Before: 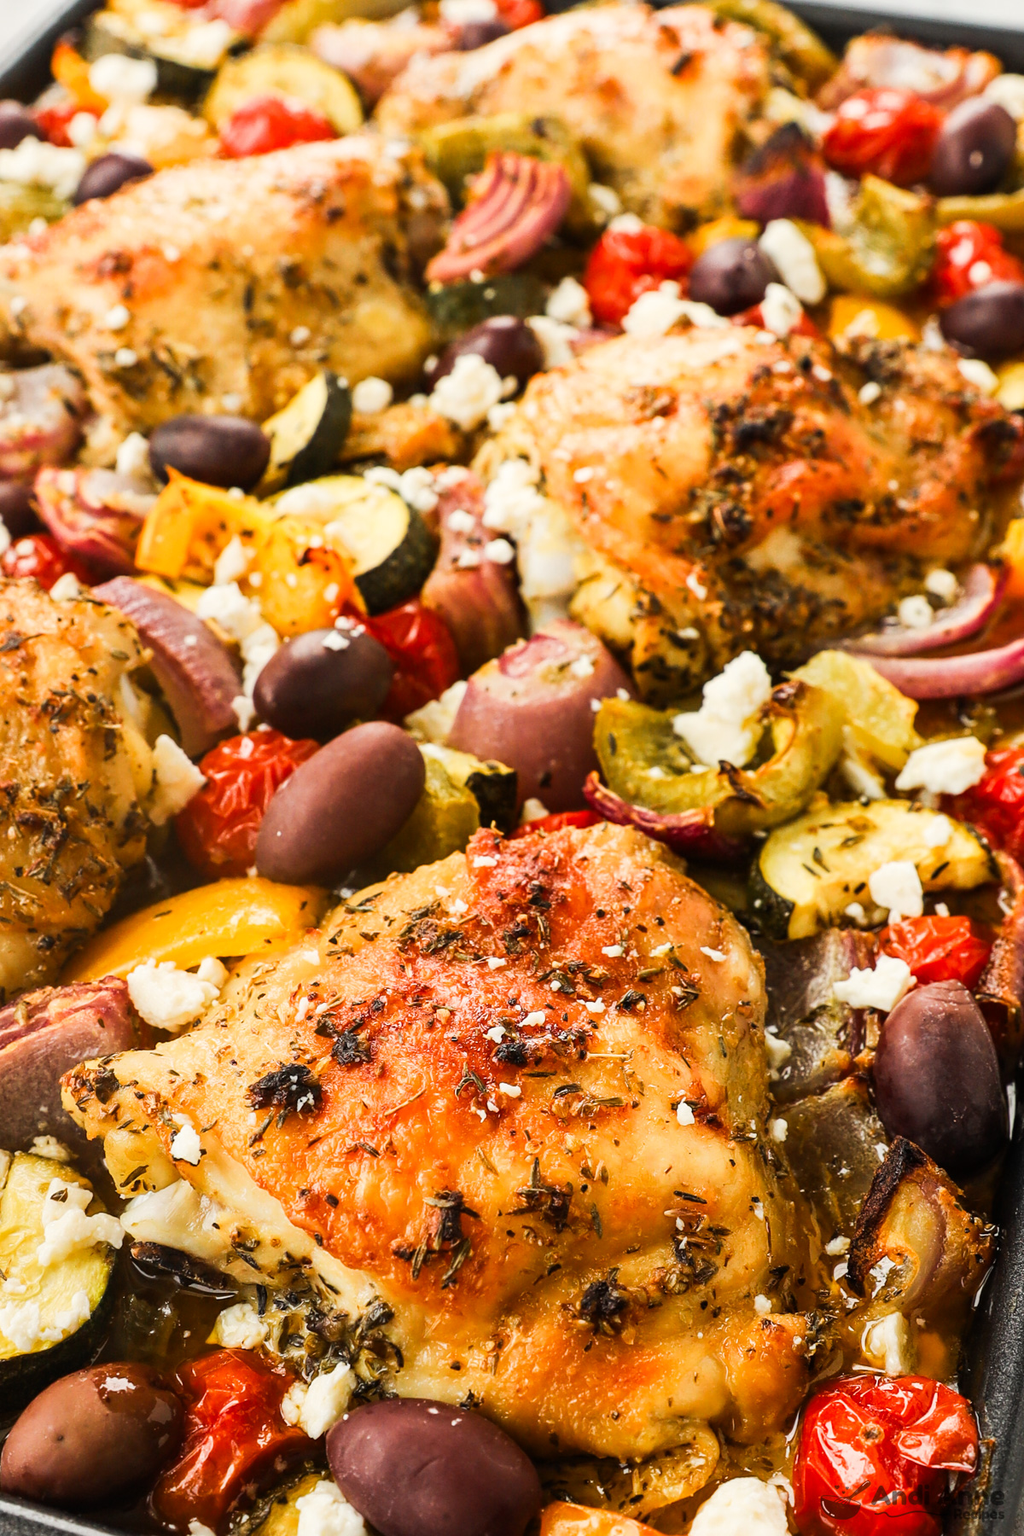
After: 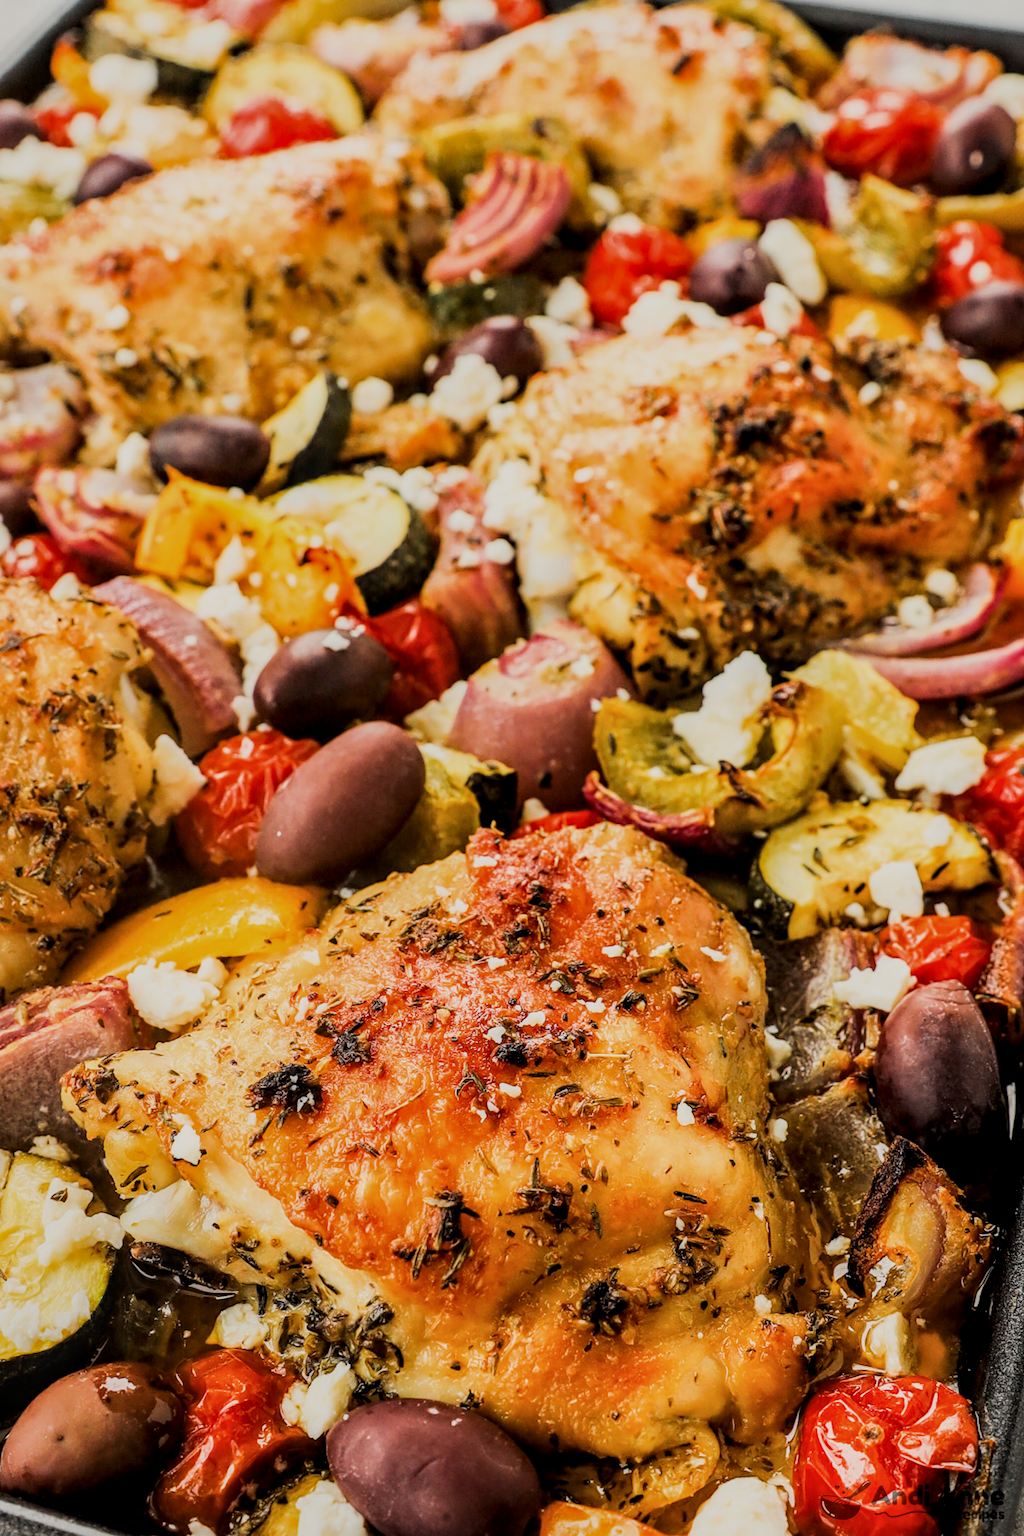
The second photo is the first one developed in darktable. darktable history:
filmic rgb: black relative exposure -7.65 EV, white relative exposure 4.56 EV, threshold 5.98 EV, hardness 3.61, color science v6 (2022), enable highlight reconstruction true
contrast brightness saturation: saturation -0.049
shadows and highlights: shadows -20.63, white point adjustment -1.89, highlights -34.77
exposure: exposure 0.195 EV, compensate highlight preservation false
local contrast: detail 130%
